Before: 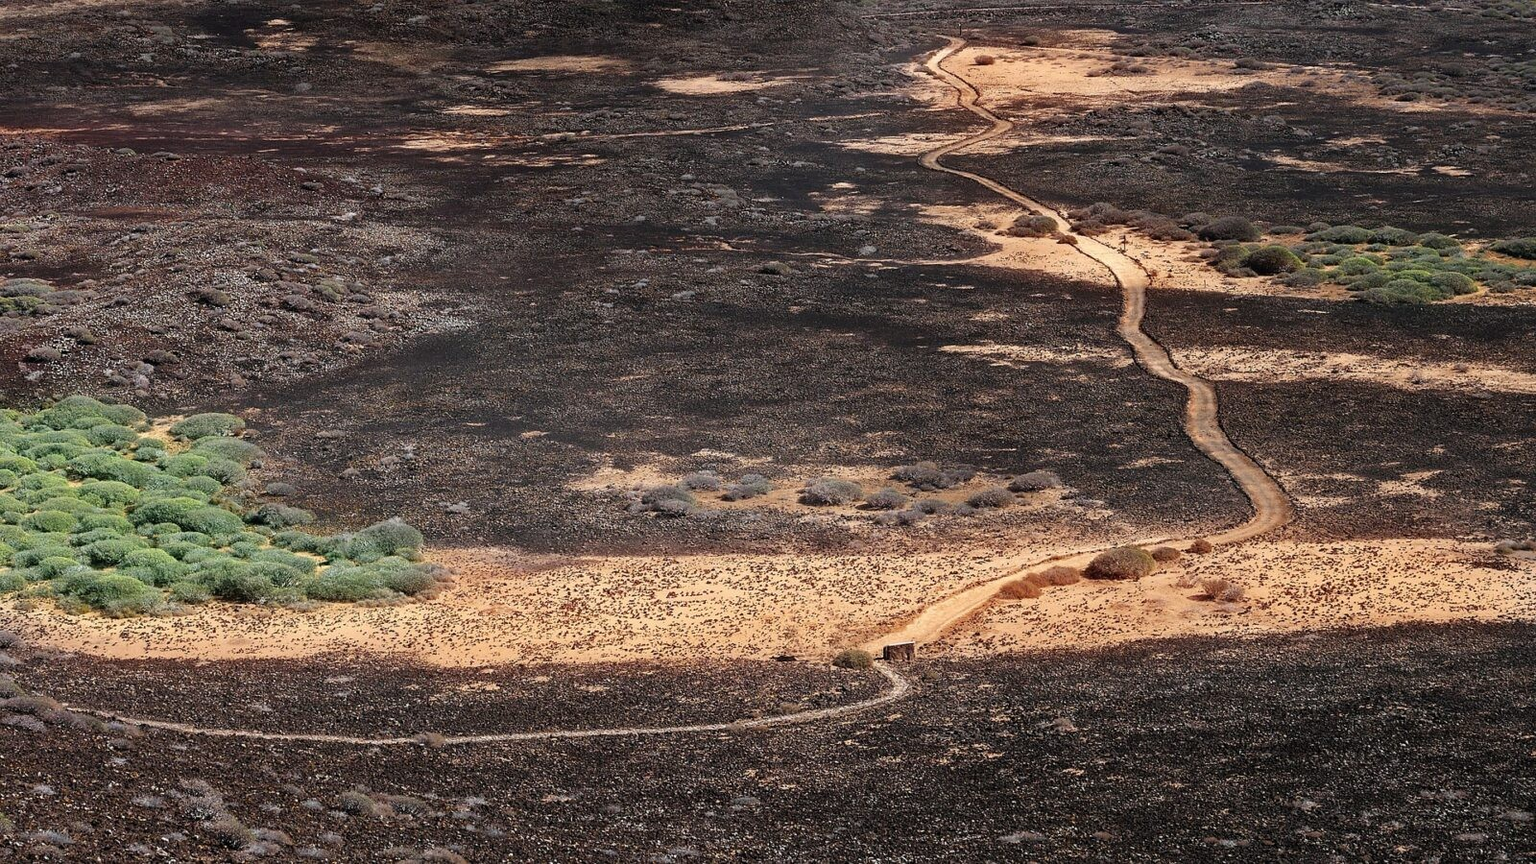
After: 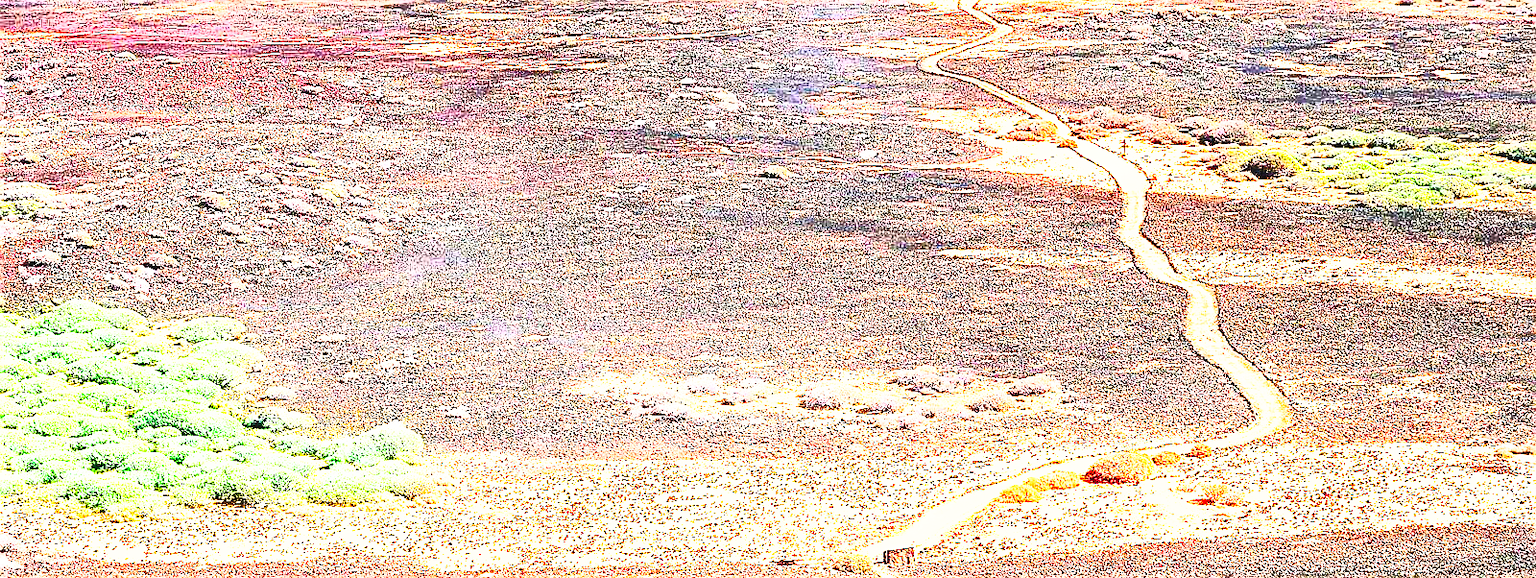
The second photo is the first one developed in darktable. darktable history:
crop: top 11.175%, bottom 21.758%
base curve: curves: ch0 [(0, 0) (0.007, 0.004) (0.027, 0.03) (0.046, 0.07) (0.207, 0.54) (0.442, 0.872) (0.673, 0.972) (1, 1)], preserve colors none
contrast brightness saturation: contrast 0.997, brightness 0.997, saturation 1
exposure: black level correction 0.001, exposure 1.848 EV, compensate highlight preservation false
sharpen: radius 1.378, amount 1.251, threshold 0.692
